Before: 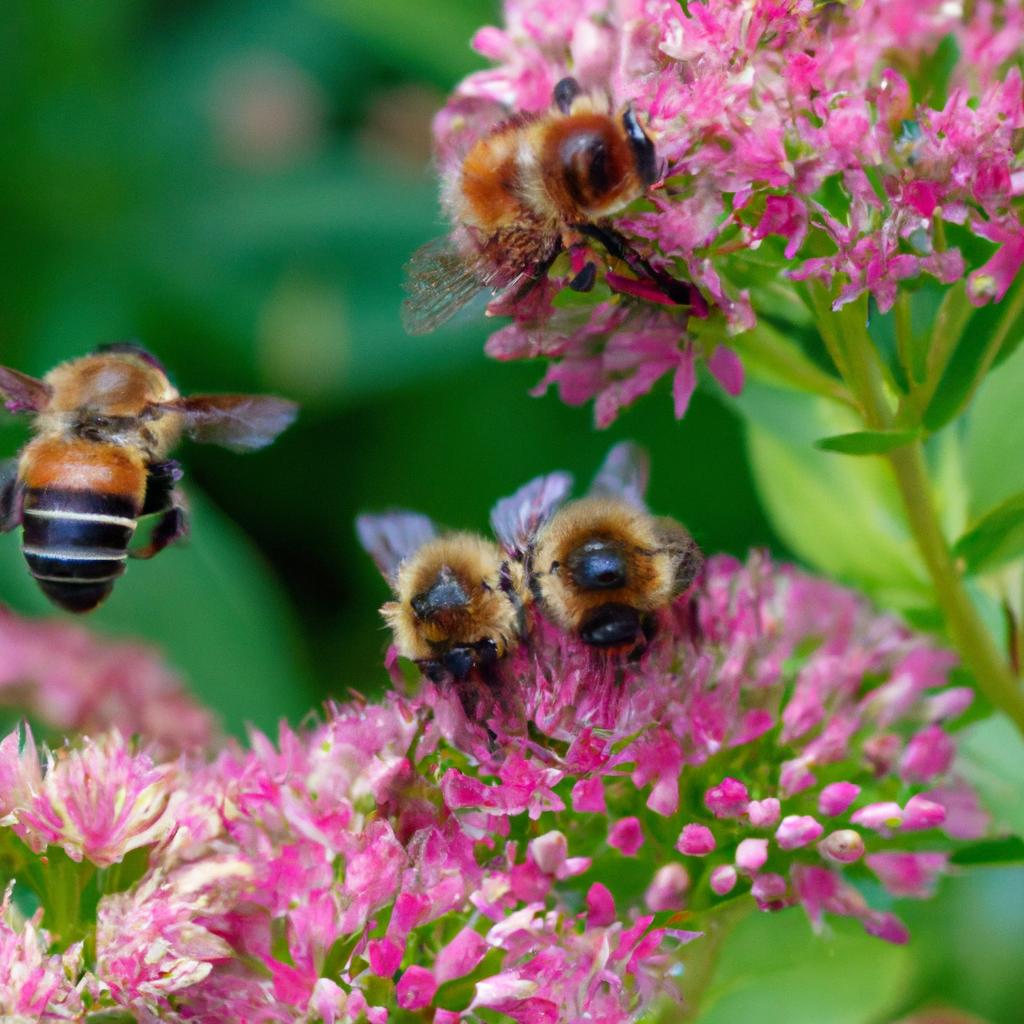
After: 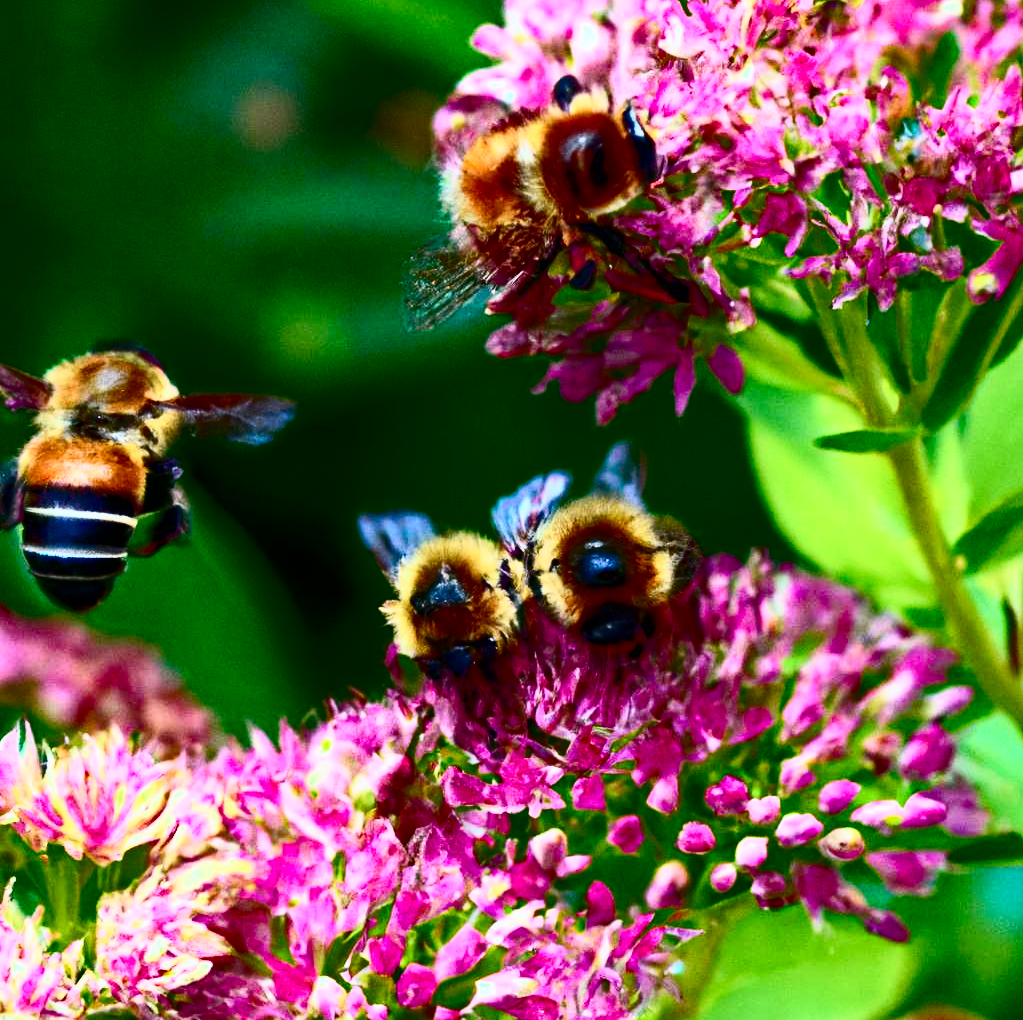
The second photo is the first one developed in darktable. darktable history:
color zones: curves: ch1 [(0, 0.469) (0.01, 0.469) (0.12, 0.446) (0.248, 0.469) (0.5, 0.5) (0.748, 0.5) (0.99, 0.469) (1, 0.469)]
contrast brightness saturation: contrast 0.293
tone curve: curves: ch0 [(0, 0) (0.187, 0.12) (0.384, 0.363) (0.577, 0.681) (0.735, 0.881) (0.864, 0.959) (1, 0.987)]; ch1 [(0, 0) (0.402, 0.36) (0.476, 0.466) (0.501, 0.501) (0.518, 0.514) (0.564, 0.614) (0.614, 0.664) (0.741, 0.829) (1, 1)]; ch2 [(0, 0) (0.429, 0.387) (0.483, 0.481) (0.503, 0.501) (0.522, 0.533) (0.564, 0.605) (0.615, 0.697) (0.702, 0.774) (1, 0.895)], color space Lab, independent channels, preserve colors none
haze removal: strength 0.523, distance 0.918, compatibility mode true, adaptive false
crop: top 0.248%, bottom 0.142%
